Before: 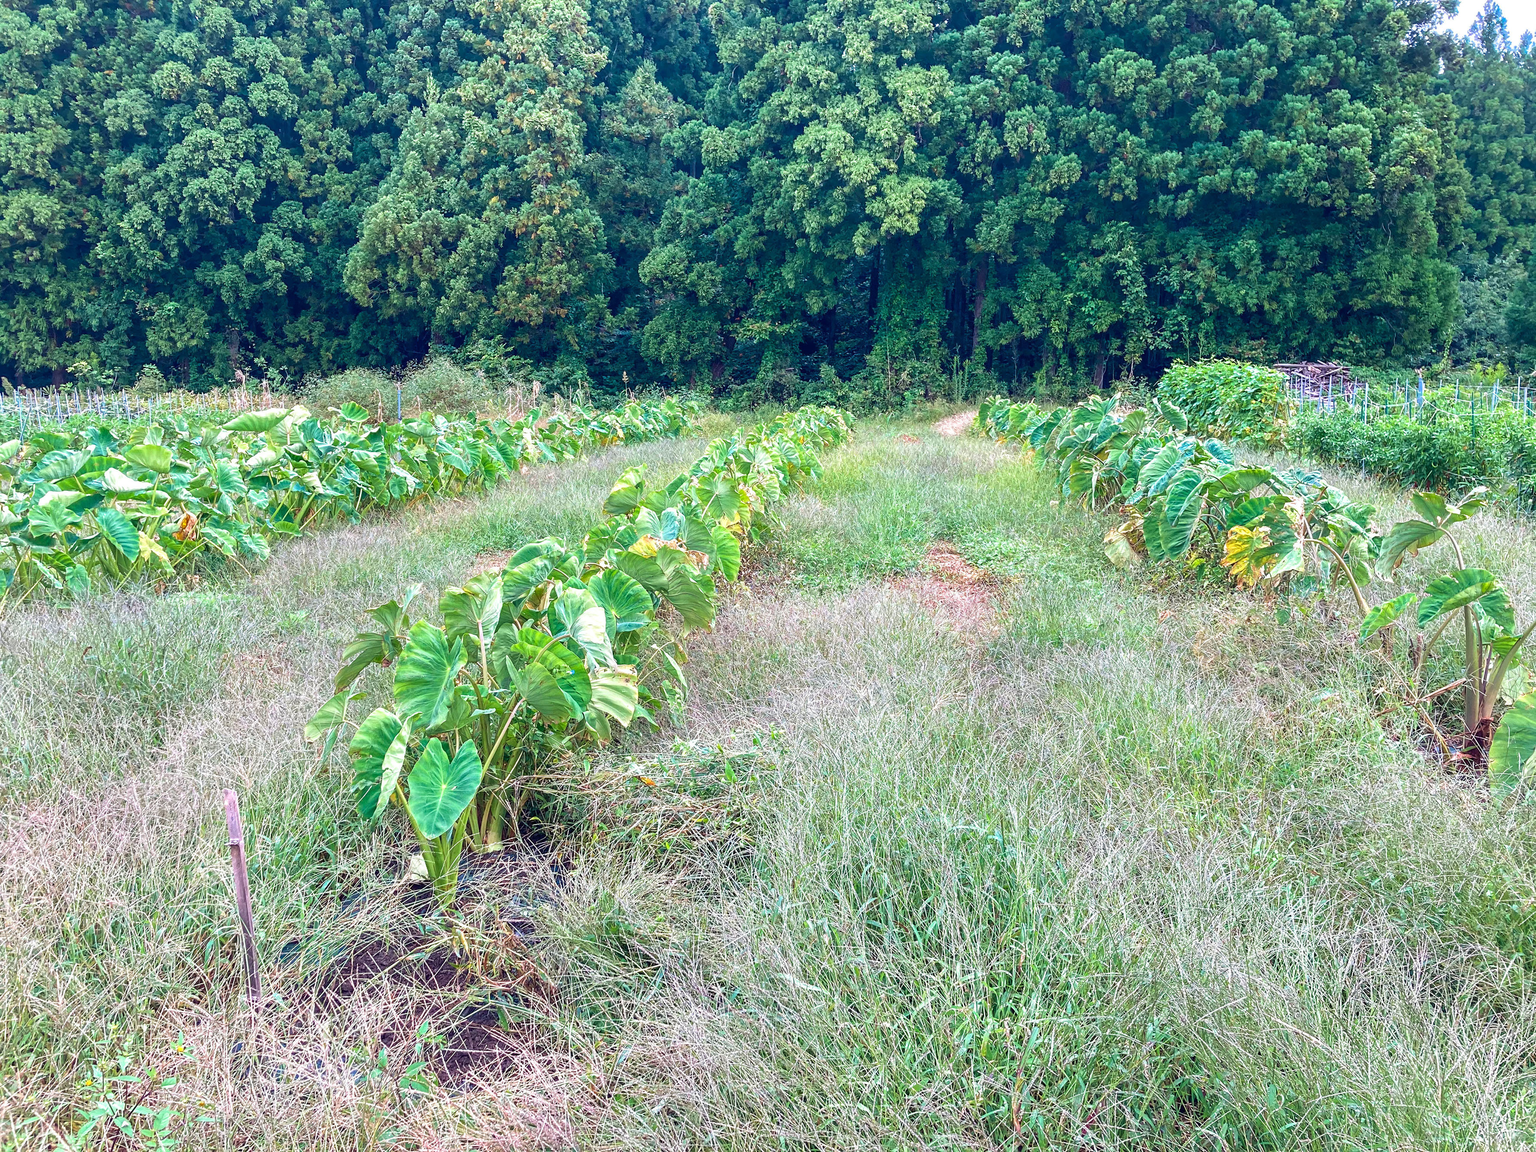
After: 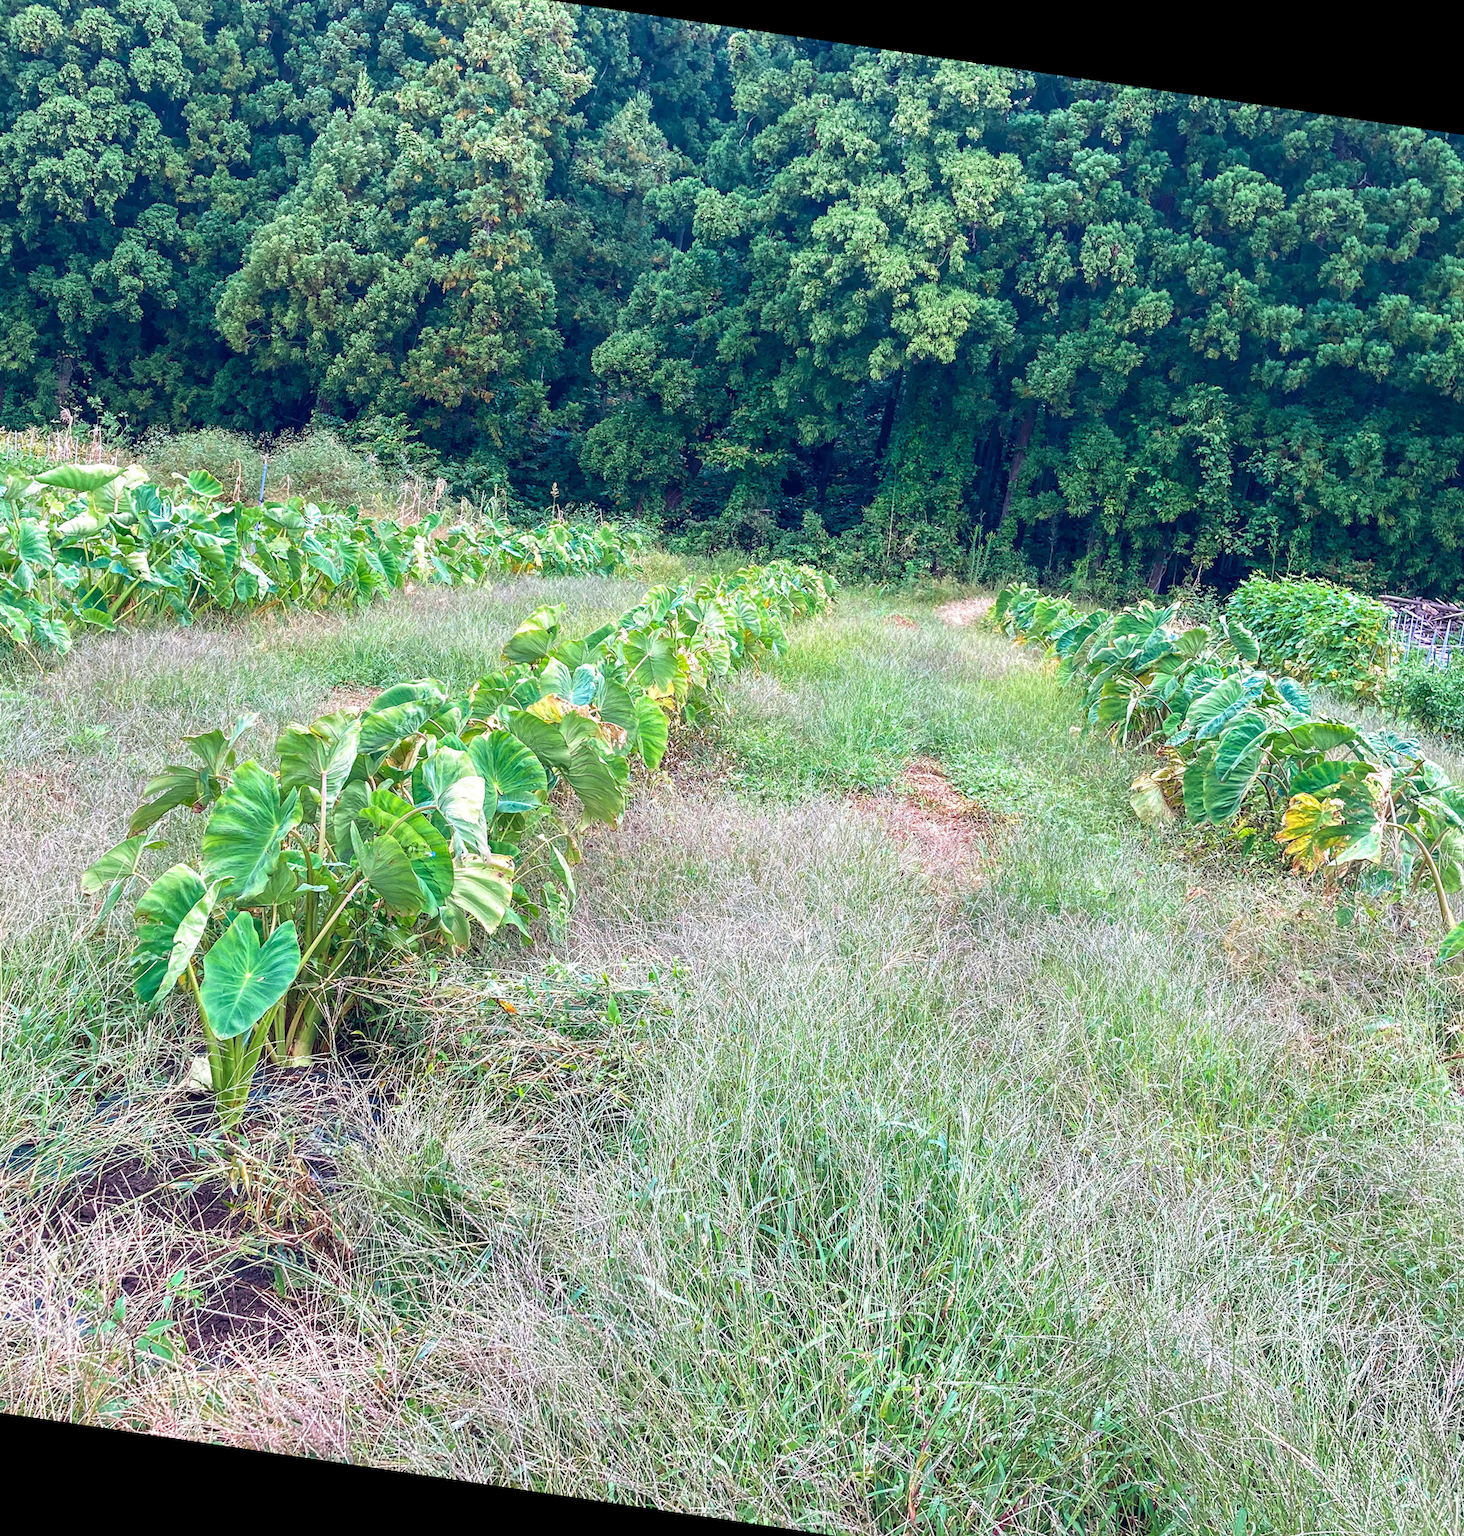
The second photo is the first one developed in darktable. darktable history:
crop and rotate: angle -3.27°, left 14.277%, top 0.028%, right 10.766%, bottom 0.028%
rotate and perspective: rotation 5.12°, automatic cropping off
